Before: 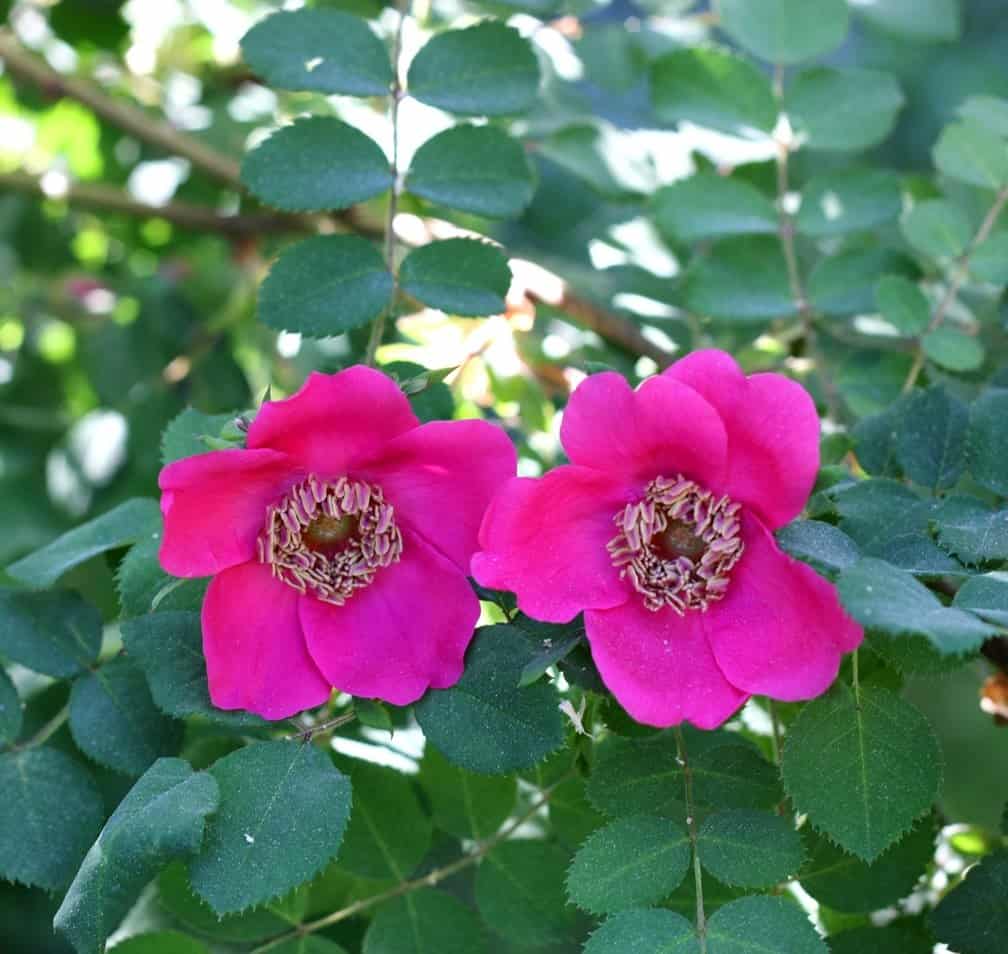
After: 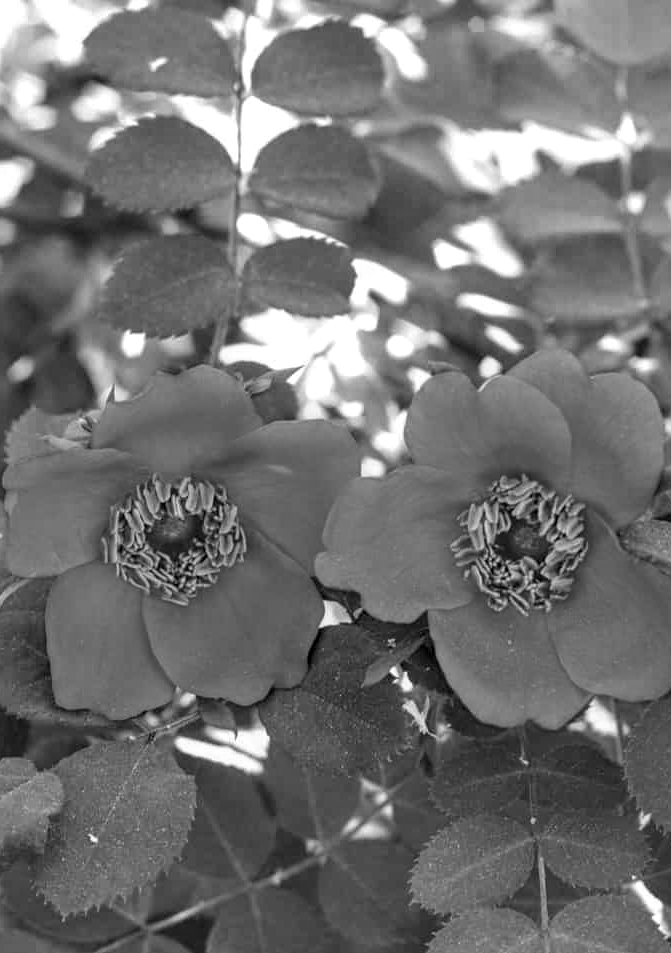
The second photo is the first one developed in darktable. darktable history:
monochrome: a -6.99, b 35.61, size 1.4
local contrast: detail 130%
crop and rotate: left 15.546%, right 17.787%
haze removal: compatibility mode true, adaptive false
